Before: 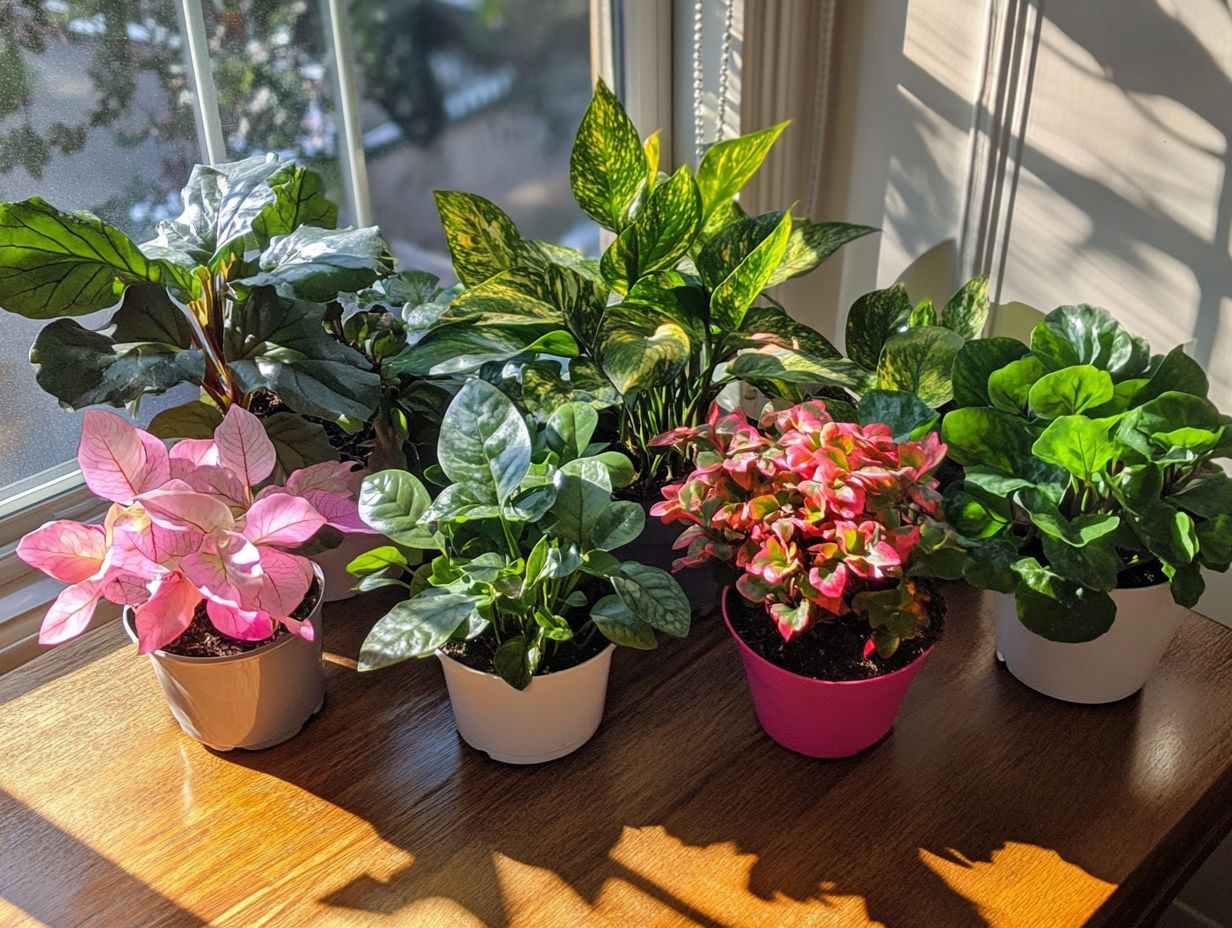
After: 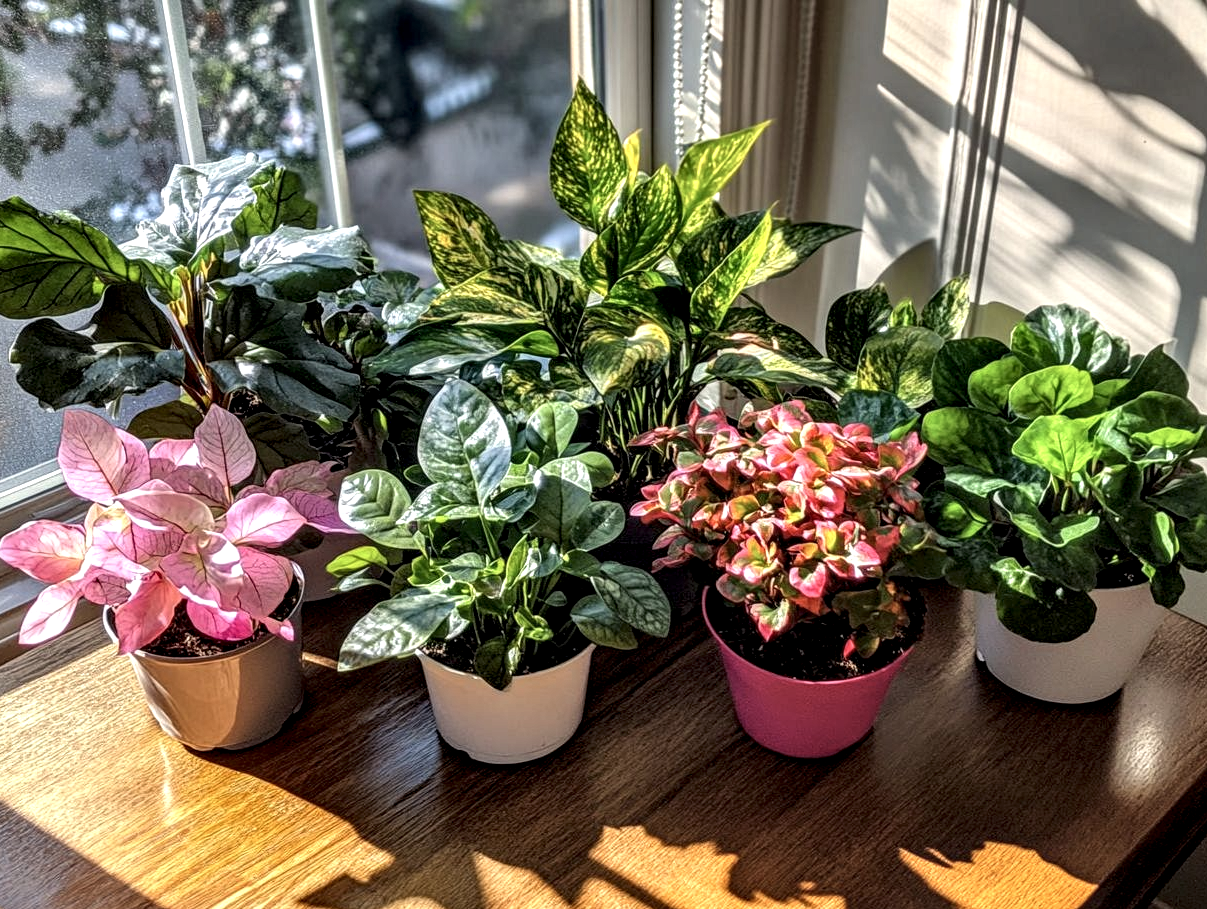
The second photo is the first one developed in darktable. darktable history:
crop: left 1.686%, right 0.278%, bottom 1.998%
local contrast: detail 204%
contrast brightness saturation: contrast -0.091, saturation -0.088
